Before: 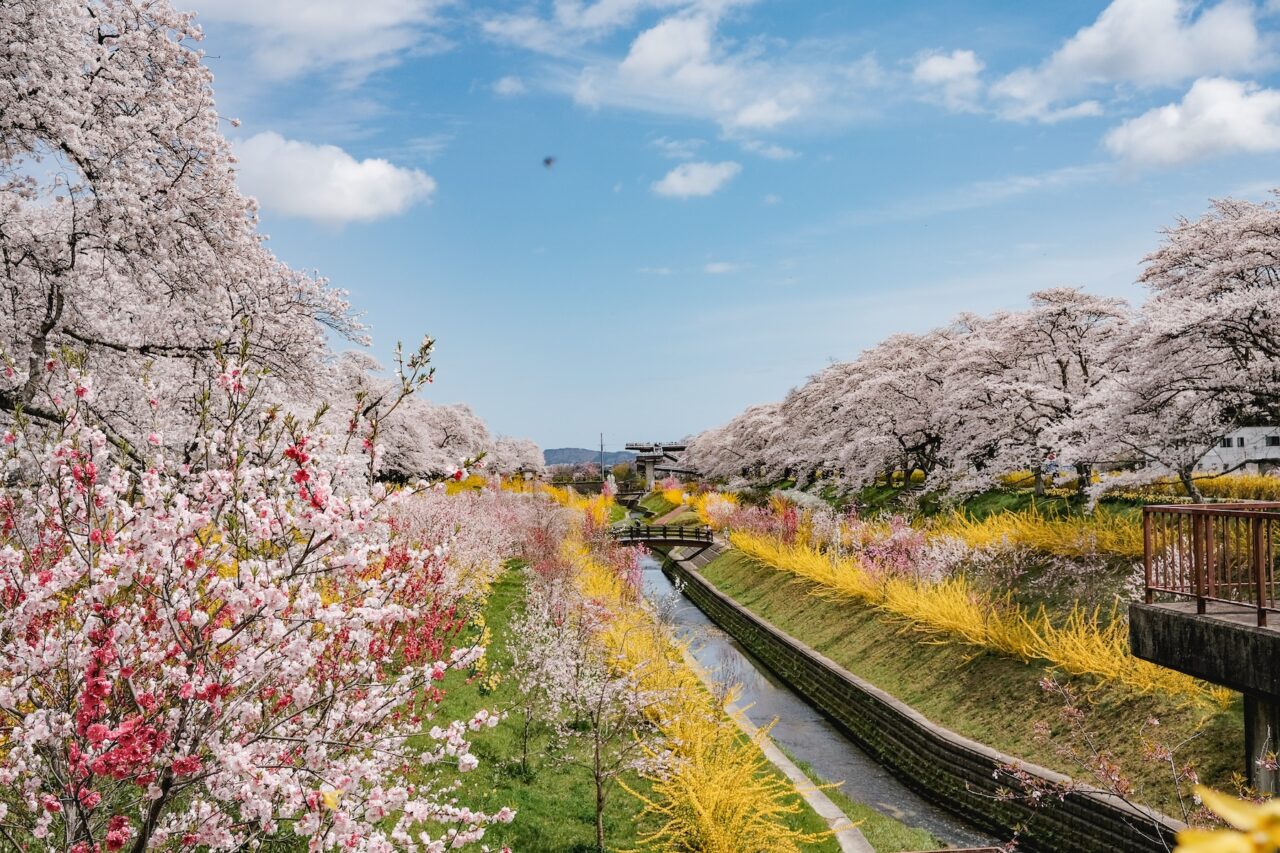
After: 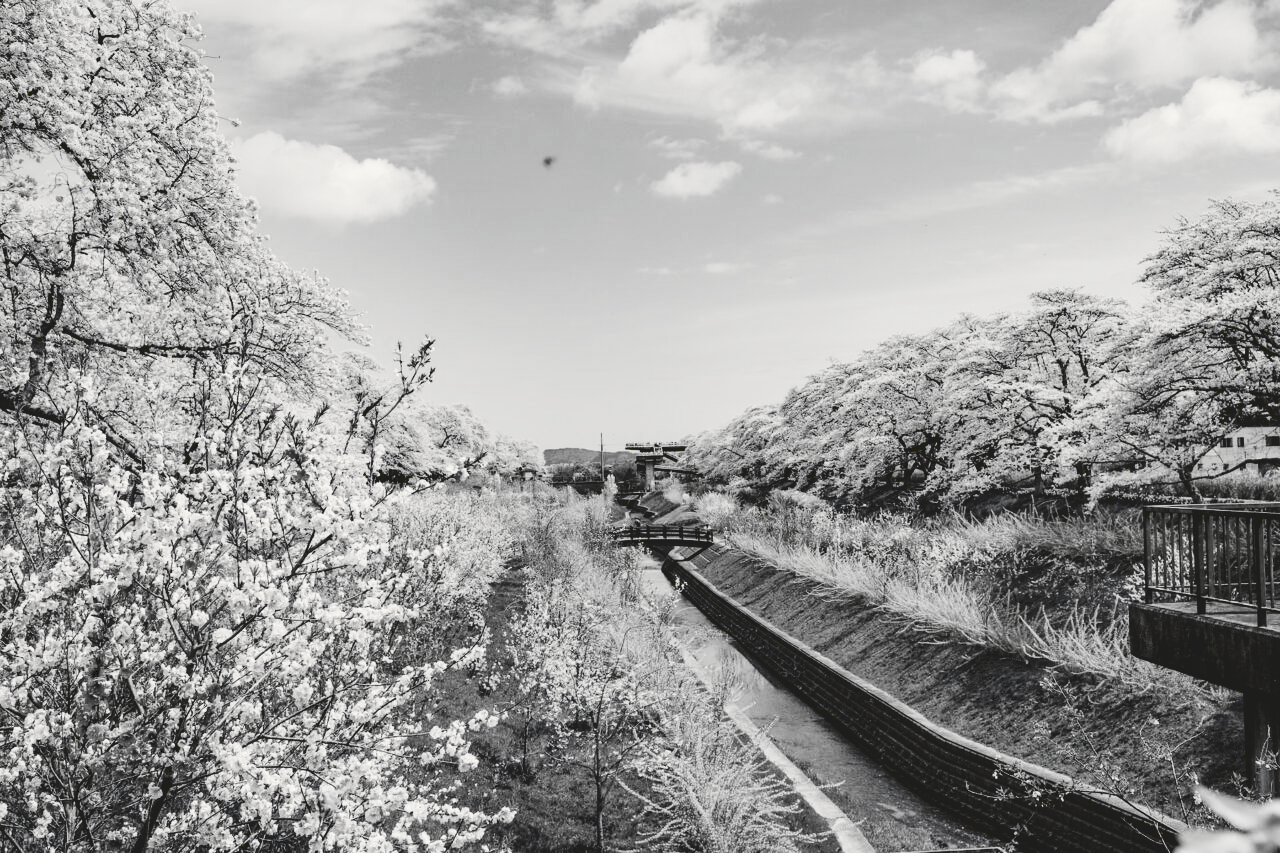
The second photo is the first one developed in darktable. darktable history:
tone curve: curves: ch0 [(0, 0) (0.003, 0.103) (0.011, 0.103) (0.025, 0.105) (0.044, 0.108) (0.069, 0.108) (0.1, 0.111) (0.136, 0.121) (0.177, 0.145) (0.224, 0.174) (0.277, 0.223) (0.335, 0.289) (0.399, 0.374) (0.468, 0.47) (0.543, 0.579) (0.623, 0.687) (0.709, 0.787) (0.801, 0.879) (0.898, 0.942) (1, 1)], preserve colors none
color look up table: target L [91.64, 90.24, 85.98, 81.69, 74.42, 56.83, 55.54, 56.83, 46.97, 43.46, 37.41, 15.16, 13.71, 9.263, 201, 80.6, 75.15, 71.22, 58.12, 62.97, 54.5, 46.16, 20.79, 26.65, 19.4, 0.488, 95.84, 80.24, 72.58, 68.49, 78.43, 78.43, 49.37, 49.1, 74.05, 35.44, 25.76, 34.45, 15.16, 0.518, 95.84, 80.97, 78.07, 74.05, 68.49, 50.96, 50.17, 47.24, 24.42], target a [-0.1, -0.003, -0.002, -0.001, 0, 0.001 ×6, -0.13, 0, -0.764, 0, 0, 0, 0.001 ×5, -0.126, 0, 0, 0, -0.29, 0, 0, 0.001, 0, 0, 0.001, 0.001, 0, 0.001, 0, 0, -0.13, 0, -0.29, 0, -0.002, 0, 0.001 ×4, 0], target b [1.237, 0.024, 0.024, 0.002, 0.002, -0.005 ×5, -0.004, 1.659, -0.001, 10.25, -0.001, 0.002, 0.002, -0.005 ×5, 1.59, -0.002, -0.001, 0, 3.633, 0.002, 0.002, -0.005, 0.002, 0.002, -0.005, -0.005, 0.002, -0.005, -0.002, -0.001, 1.659, 0, 3.633, 0.002, 0.023, 0.002, -0.005 ×4, 0.005], num patches 49
